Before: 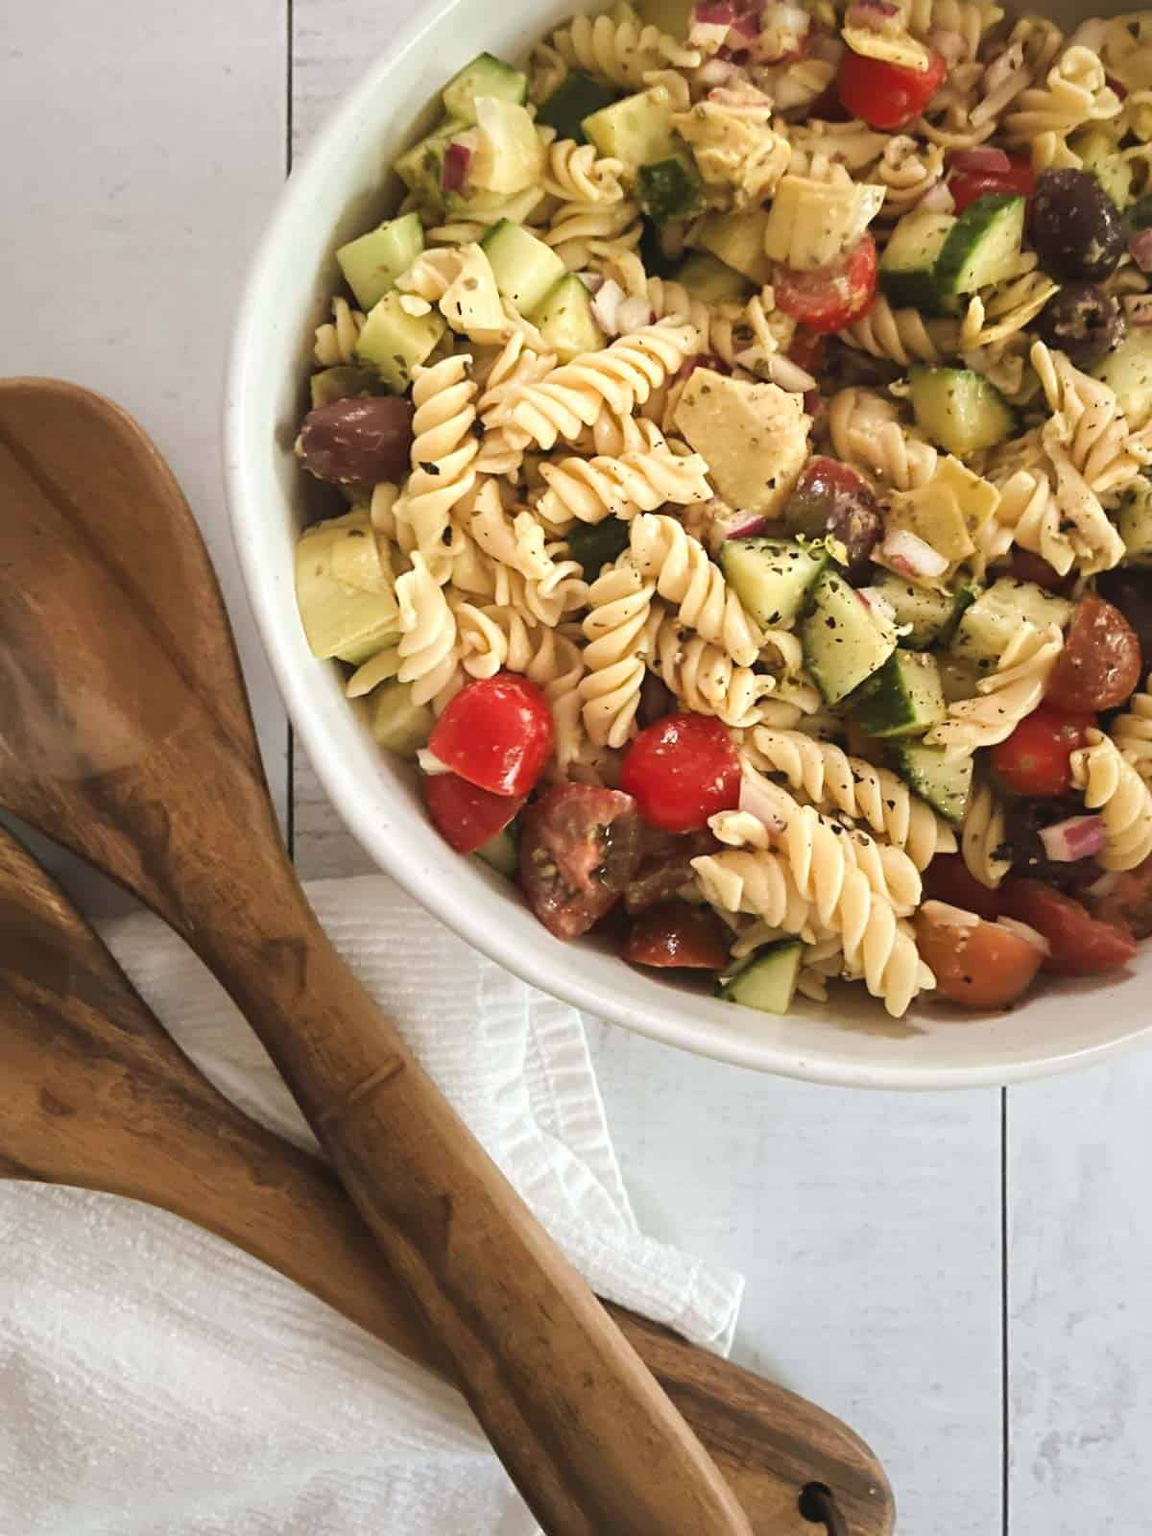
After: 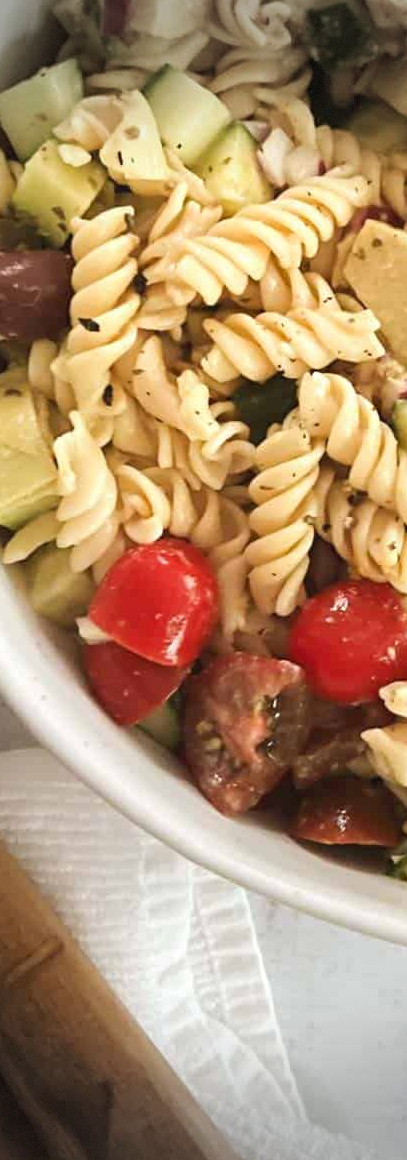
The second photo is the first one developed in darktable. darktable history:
crop and rotate: left 29.836%, top 10.237%, right 36.229%, bottom 17.213%
vignetting: fall-off start 99.42%, width/height ratio 1.322, dithering 8-bit output
contrast equalizer: octaves 7, y [[0.439, 0.44, 0.442, 0.457, 0.493, 0.498], [0.5 ×6], [0.5 ×6], [0 ×6], [0 ×6]], mix 0.166
exposure: black level correction 0.001, exposure 0.015 EV, compensate highlight preservation false
